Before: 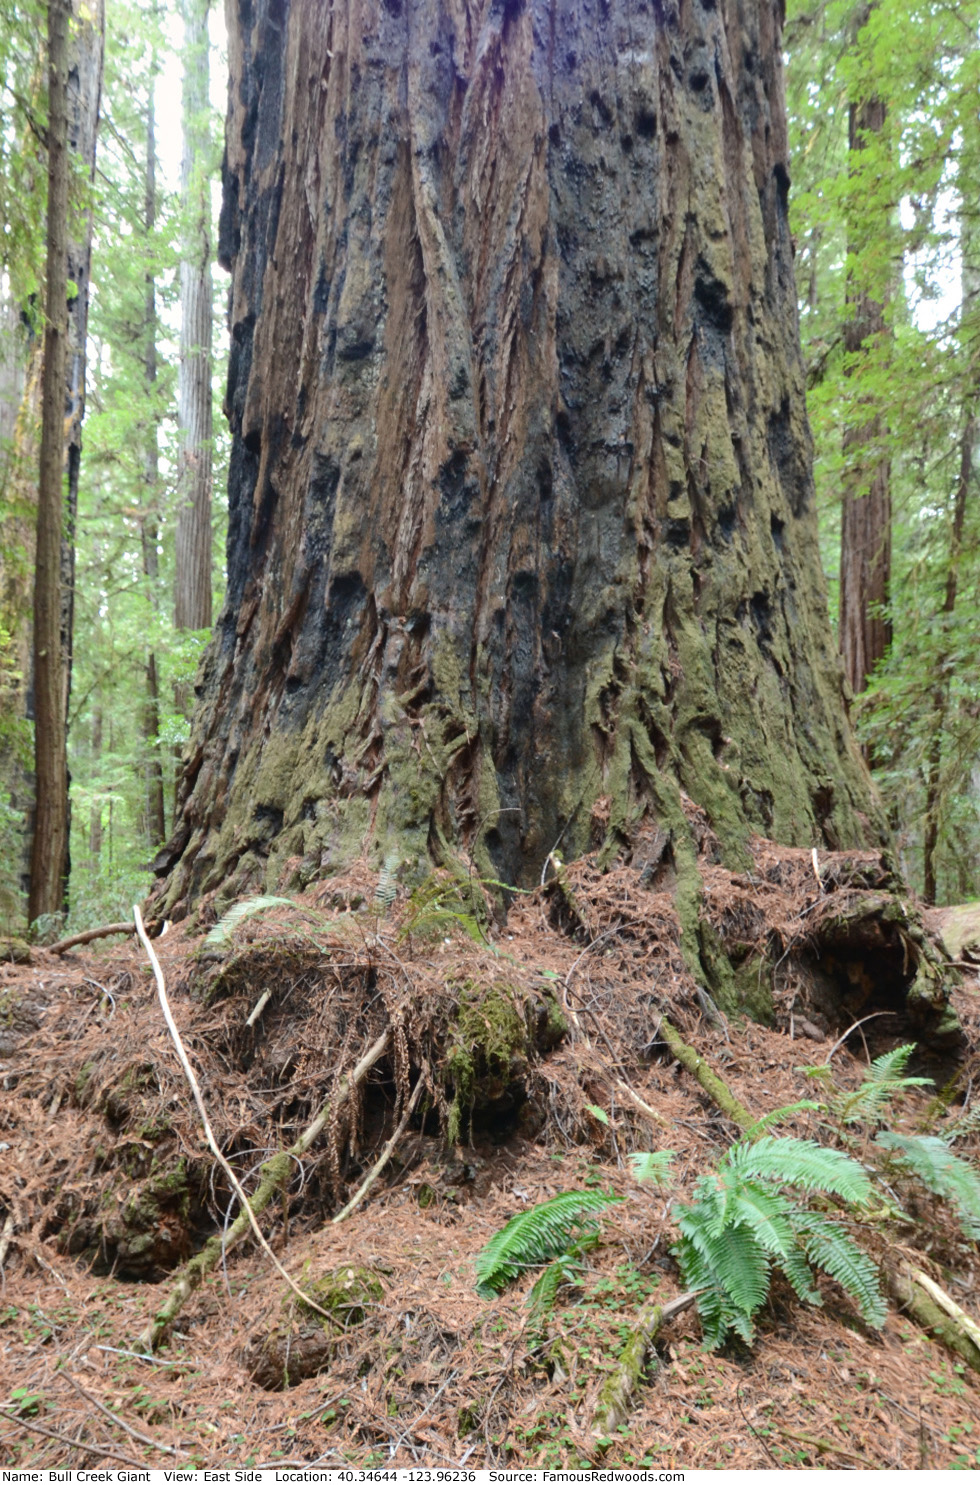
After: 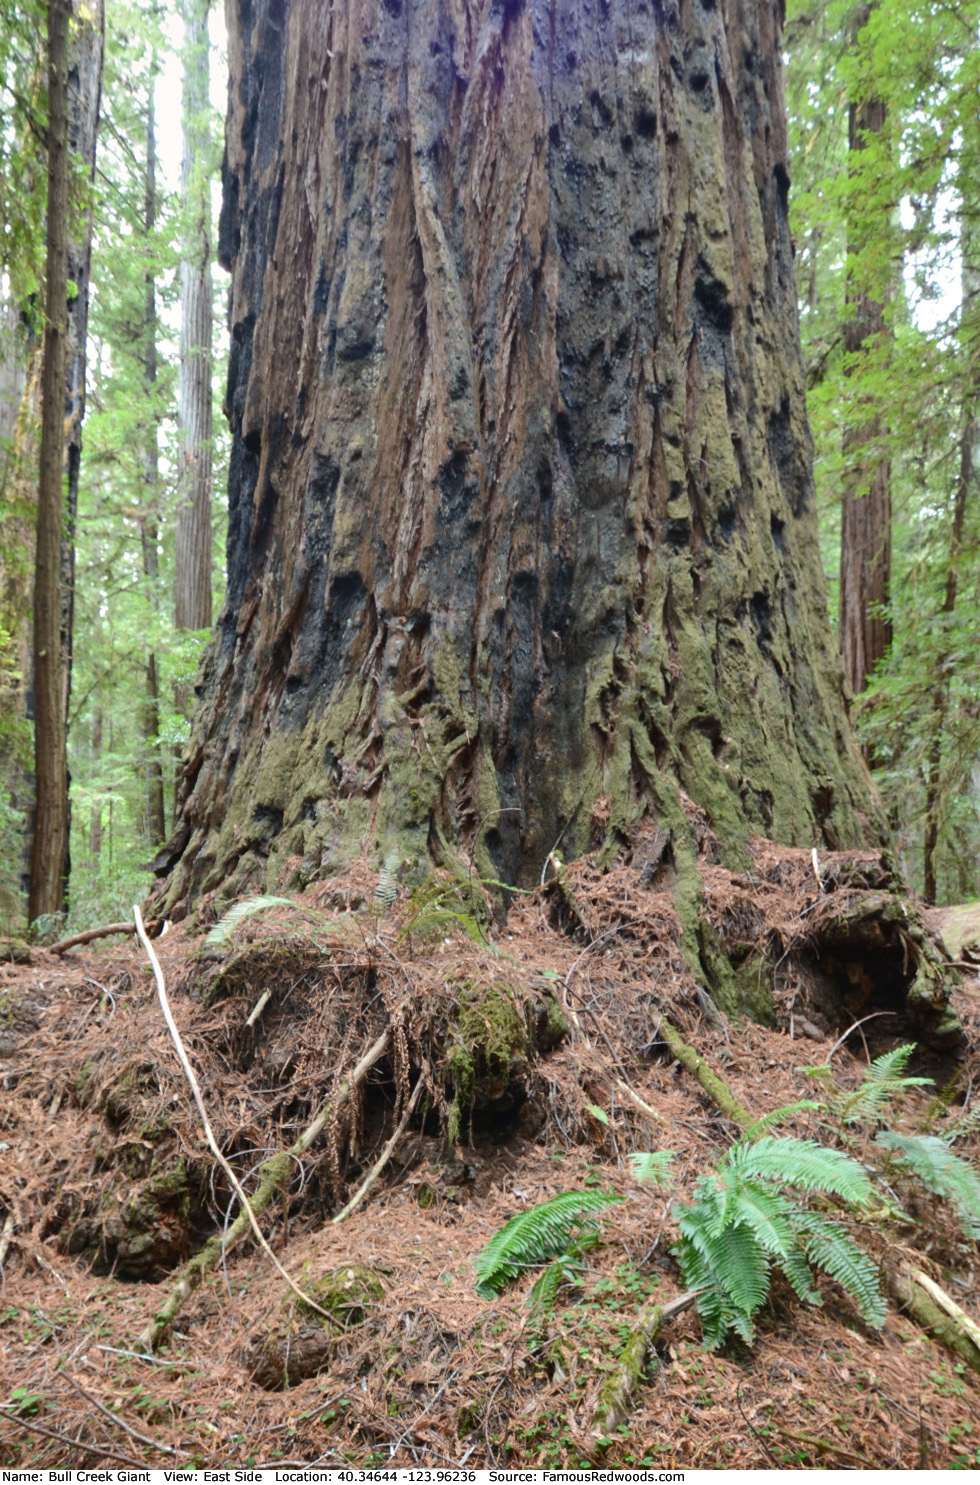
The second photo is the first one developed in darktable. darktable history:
shadows and highlights: shadows 30.63, highlights -63.22, shadows color adjustment 98%, highlights color adjustment 58.61%, soften with gaussian
